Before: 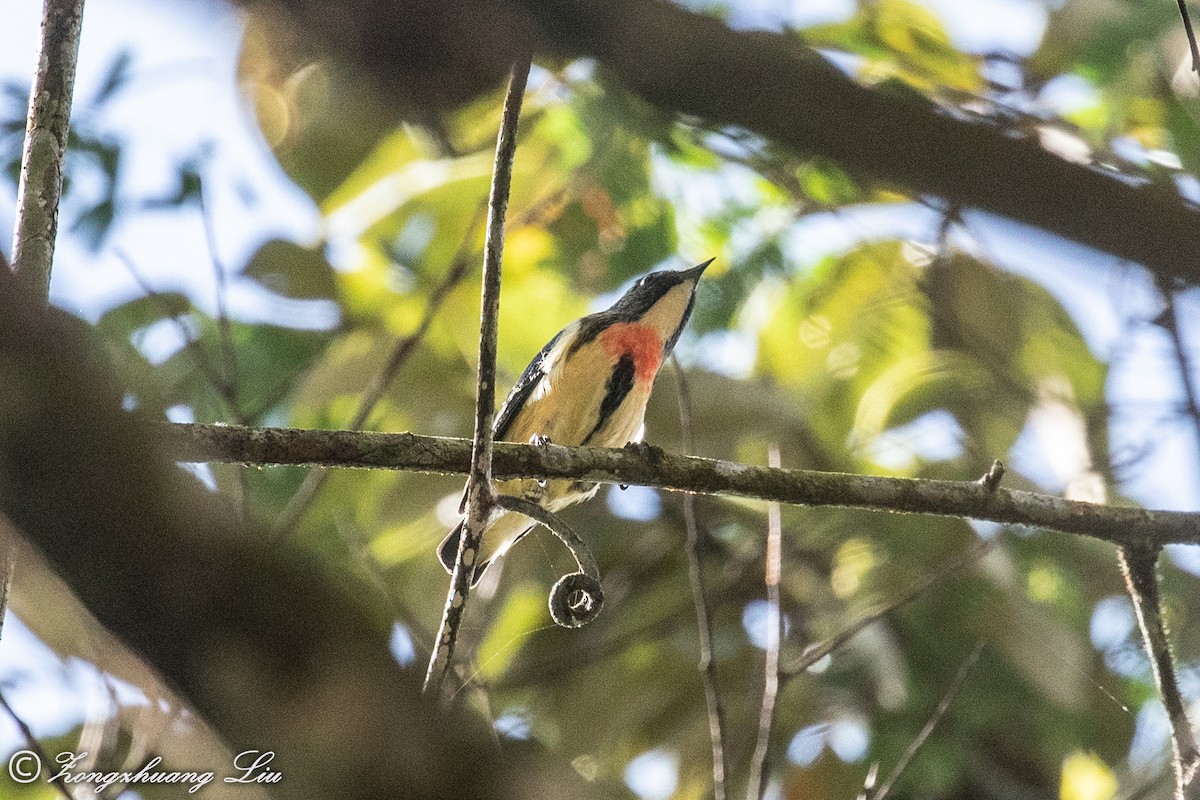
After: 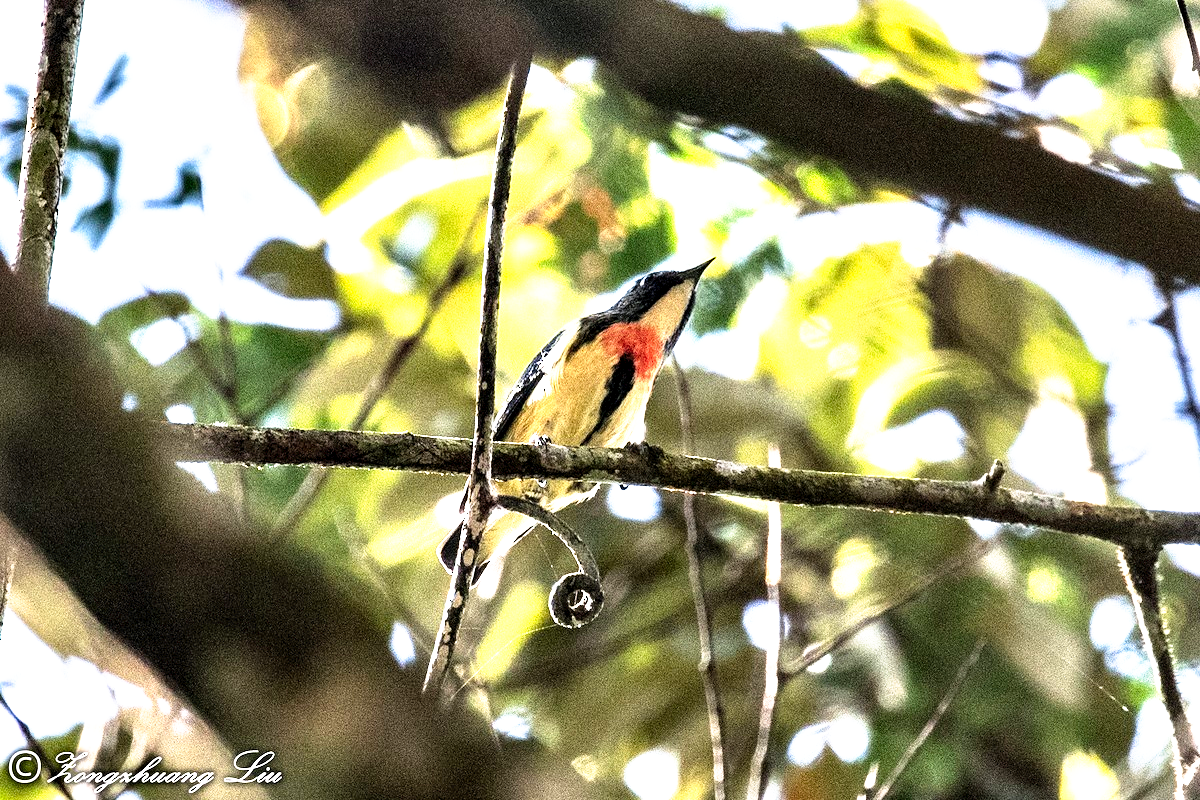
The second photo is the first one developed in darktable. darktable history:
contrast equalizer: y [[0.6 ×6], [0.55 ×6], [0 ×6], [0 ×6], [0 ×6]]
tone curve: curves: ch0 [(0, 0) (0.003, 0.028) (0.011, 0.028) (0.025, 0.026) (0.044, 0.036) (0.069, 0.06) (0.1, 0.101) (0.136, 0.15) (0.177, 0.203) (0.224, 0.271) (0.277, 0.345) (0.335, 0.422) (0.399, 0.515) (0.468, 0.611) (0.543, 0.716) (0.623, 0.826) (0.709, 0.942) (0.801, 0.992) (0.898, 1) (1, 1)], preserve colors none
